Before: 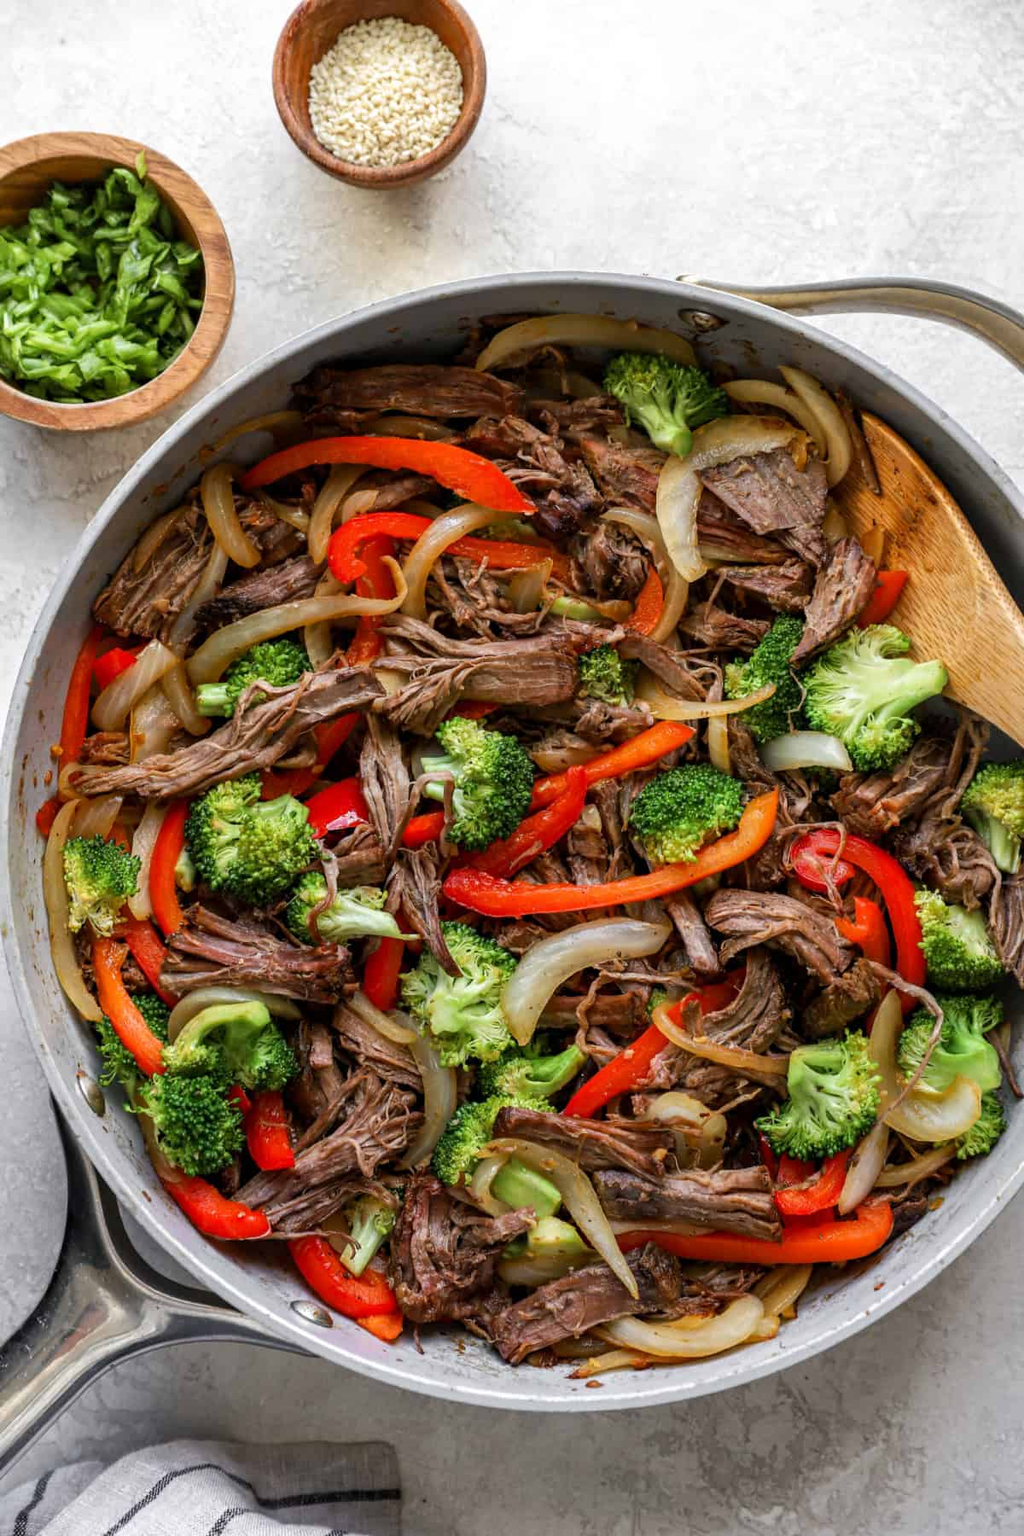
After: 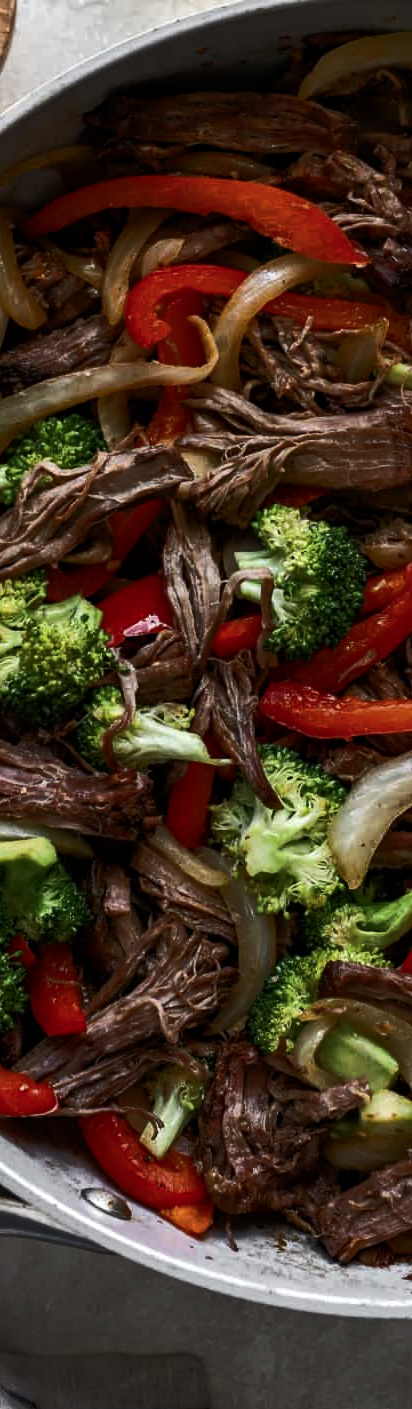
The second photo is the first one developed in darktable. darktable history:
color balance rgb: shadows lift › hue 85.56°, linear chroma grading › shadows -2.064%, linear chroma grading › highlights -14.878%, linear chroma grading › global chroma -9.808%, linear chroma grading › mid-tones -9.847%, perceptual saturation grading › global saturation 29.876%, perceptual brilliance grading › highlights 1.427%, perceptual brilliance grading › mid-tones -50.141%, perceptual brilliance grading › shadows -50.314%
crop and rotate: left 21.634%, top 18.717%, right 43.975%, bottom 2.985%
